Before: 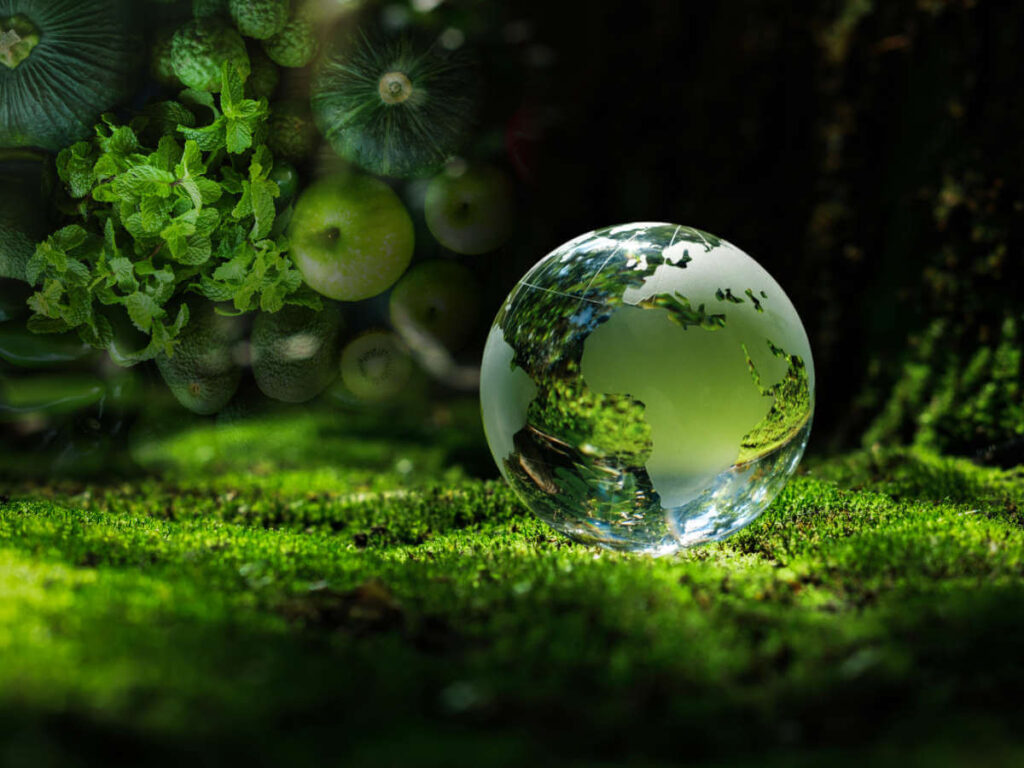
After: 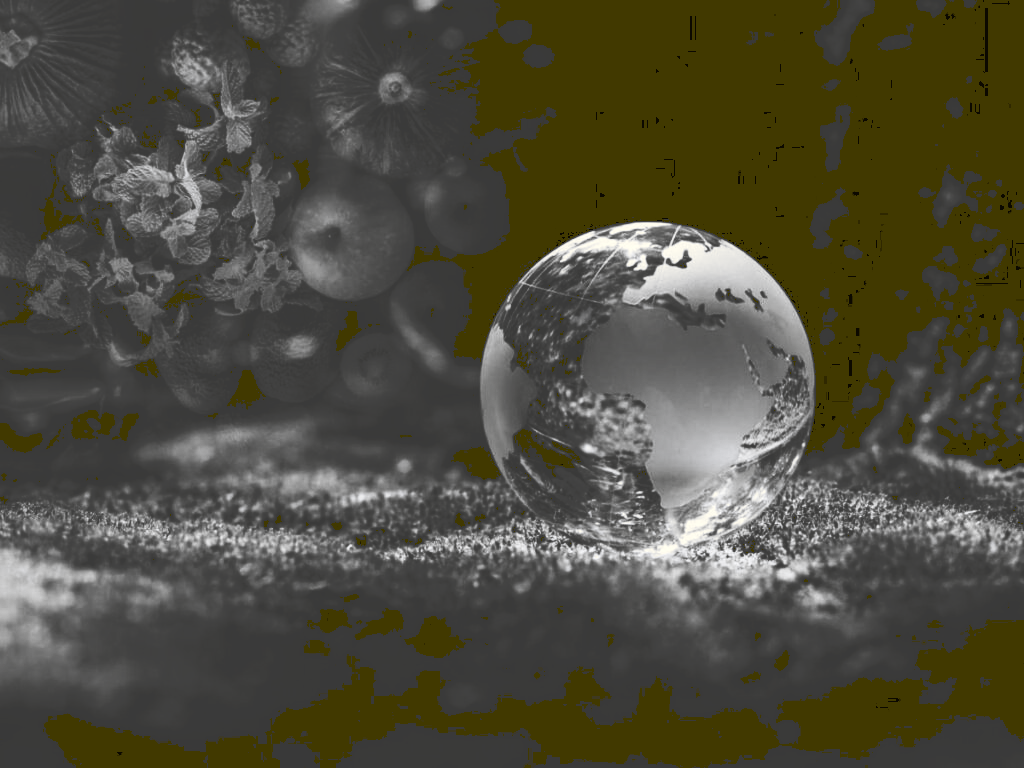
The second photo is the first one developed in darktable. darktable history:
tone curve: curves: ch0 [(0, 0) (0.003, 0.24) (0.011, 0.24) (0.025, 0.24) (0.044, 0.244) (0.069, 0.244) (0.1, 0.252) (0.136, 0.264) (0.177, 0.274) (0.224, 0.284) (0.277, 0.313) (0.335, 0.361) (0.399, 0.415) (0.468, 0.498) (0.543, 0.595) (0.623, 0.695) (0.709, 0.793) (0.801, 0.883) (0.898, 0.942) (1, 1)], preserve colors none
color look up table: target L [101.28, 100.32, 88.12, 88.82, 85.98, 82.41, 70.73, 60.56, 65.74, 54.76, 53.98, 35.72, 15.16, 2.742, 201.26, 88.82, 77.34, 73.31, 68.99, 63.98, 44, 51.22, 33.6, 51.22, 30.16, 29.73, 13.23, 7.247, 100, 90.24, 72.21, 73.31, 44.41, 51.22, 65.99, 55.54, 49.64, 37.41, 32.32, 29.29, 25.32, 22.62, 7.247, 61.45, 53.09, 52.41, 45.36, 31.89, 15.16], target a [0.001, 0.001, -0.002, -0.001, -0.002, -0.002, 0, 0, 0.001, 0.001, 0.001, 0, -0.132, -0.307, 0, -0.001, 0, 0, 0.001, 0, 0.001, 0 ×5, -0.002, -0.55, -1.004, -0.003, 0 ×4, 0.001, 0.001, 0.001, 0, 0, 0, -0.001, -0.126, -0.55, 0.001, 0.001, 0, 0.001, 0, -0.132], target b [-0.003, -0.003, 0.023, 0.002, 0.024, 0.024, 0.002, 0.002, -0.005, -0.004, -0.003, -0.003, 1.672, 3.782, -0.001, 0.002, 0.002, 0.002, -0.005, 0.001, -0.004, 0.001, 0, 0.001, 0.001, 0.001, 0.013, 6.778, 13.22, 0.024, 0.002, 0.002, 0, 0.001, -0.005, -0.004, -0.004, 0.001, 0, 0.001, 0.011, 1.581, 6.778, -0.004, -0.003, 0.001, -0.004, 0.001, 1.672], num patches 49
